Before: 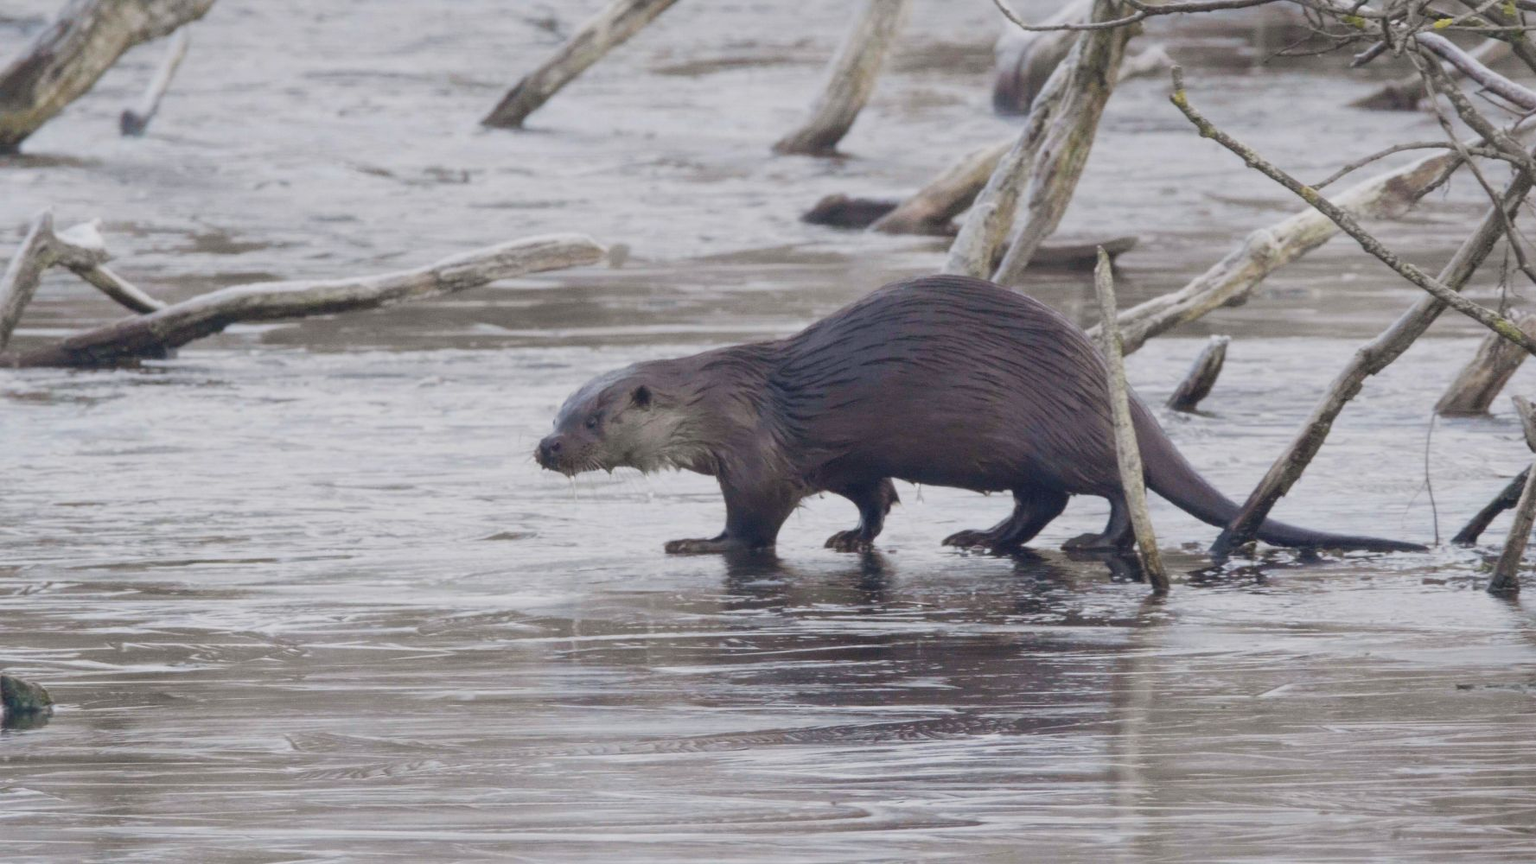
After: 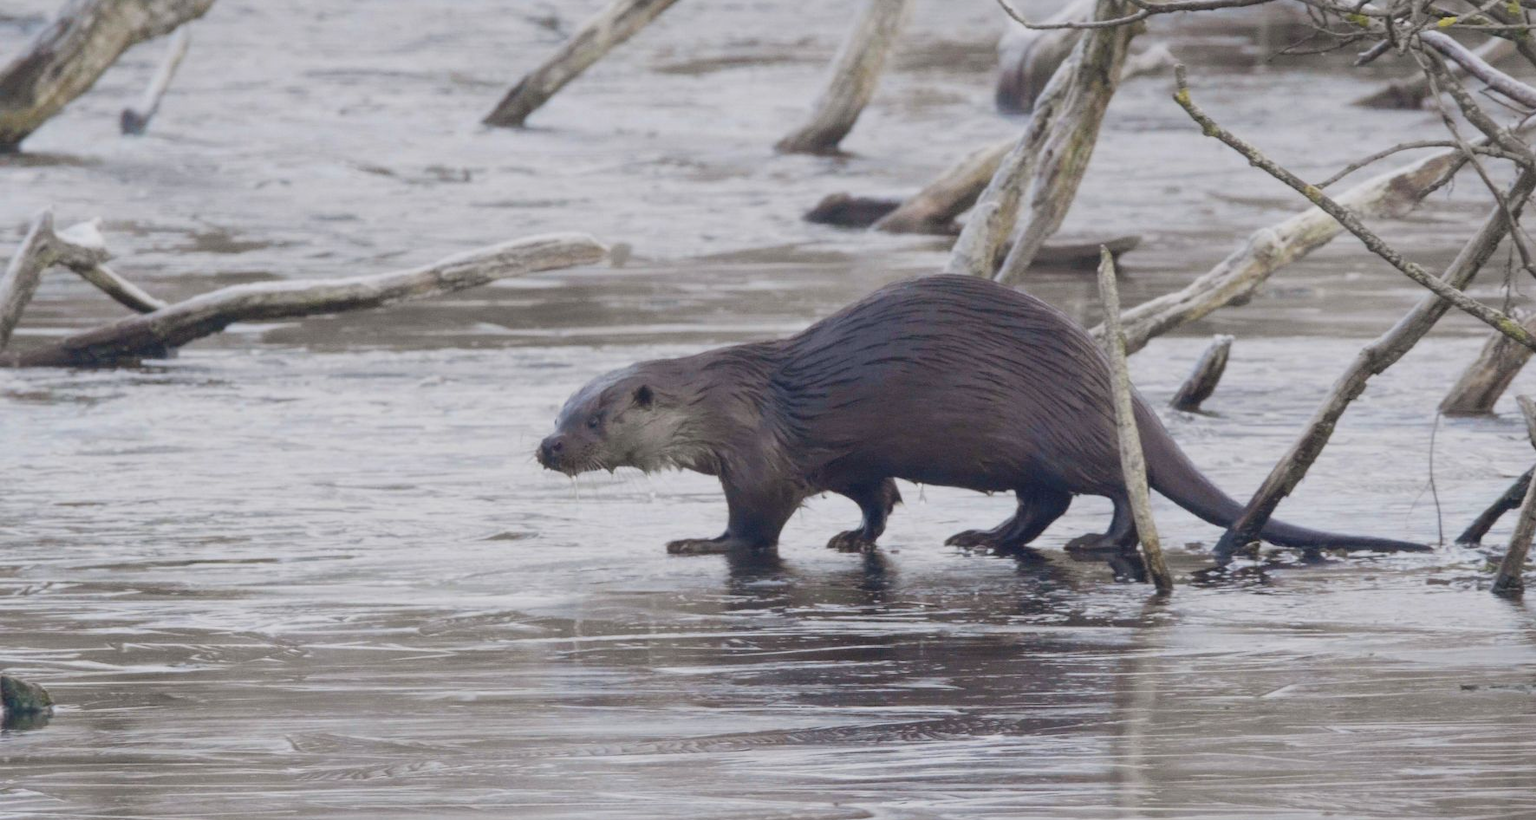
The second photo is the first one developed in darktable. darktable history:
crop: top 0.293%, right 0.258%, bottom 5.023%
color zones: curves: ch0 [(0.068, 0.464) (0.25, 0.5) (0.48, 0.508) (0.75, 0.536) (0.886, 0.476) (0.967, 0.456)]; ch1 [(0.066, 0.456) (0.25, 0.5) (0.616, 0.508) (0.746, 0.56) (0.934, 0.444)]
